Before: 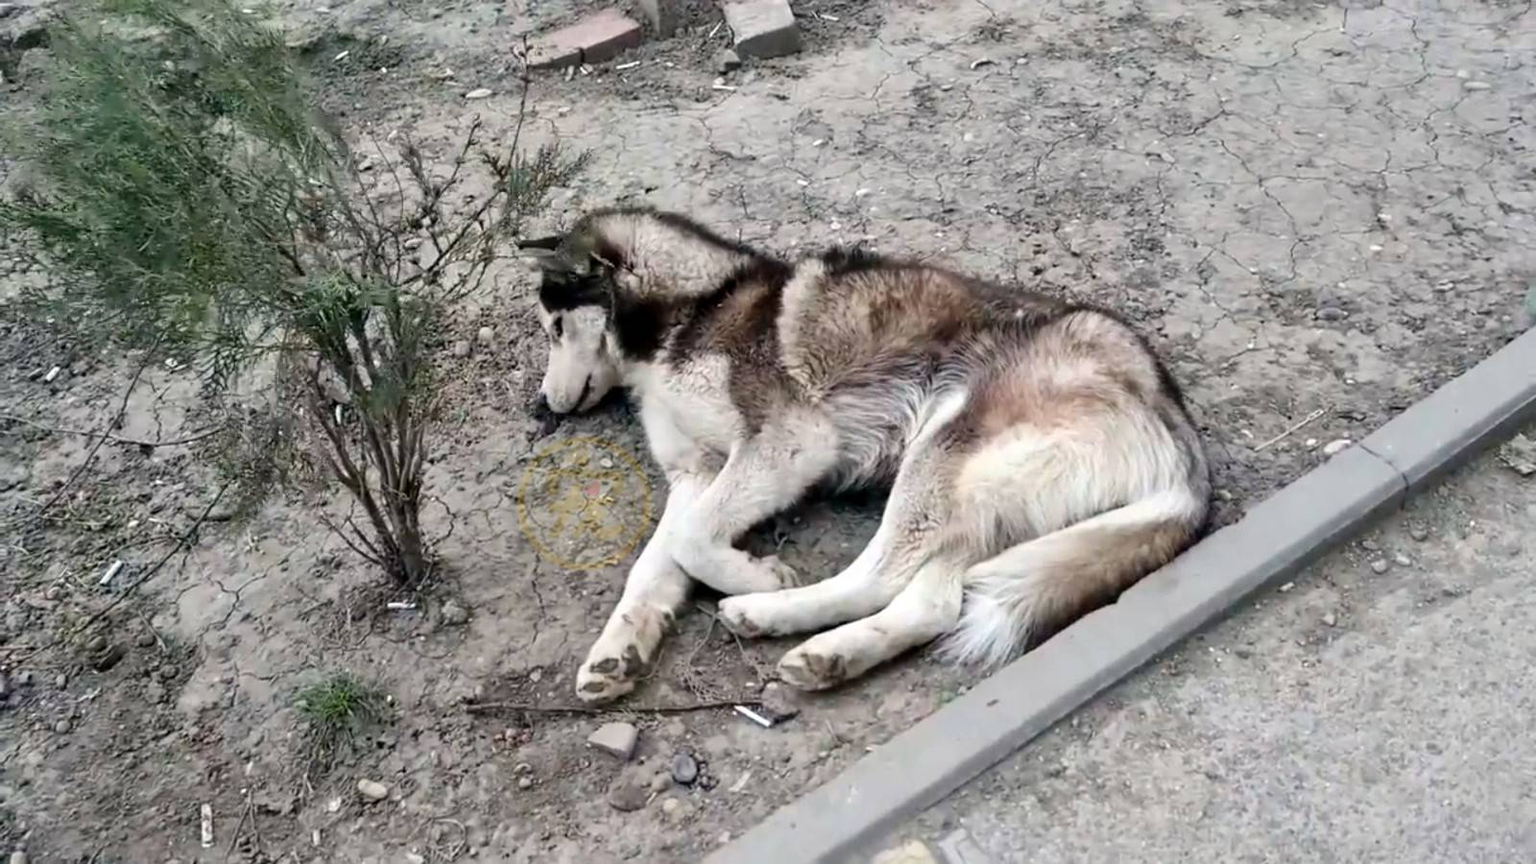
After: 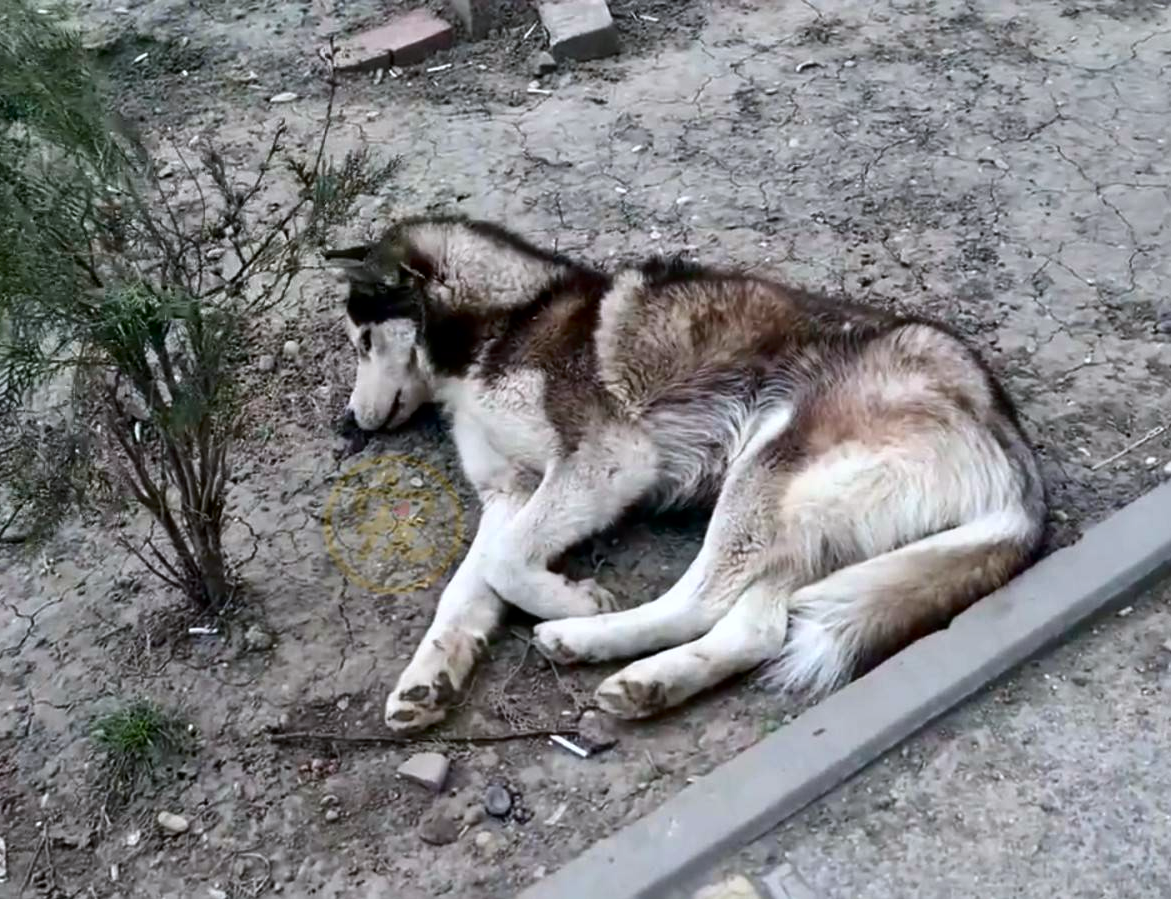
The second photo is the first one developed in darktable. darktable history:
crop: left 13.443%, right 13.31%
white balance: red 0.976, blue 1.04
contrast brightness saturation: contrast 0.07, brightness -0.14, saturation 0.11
